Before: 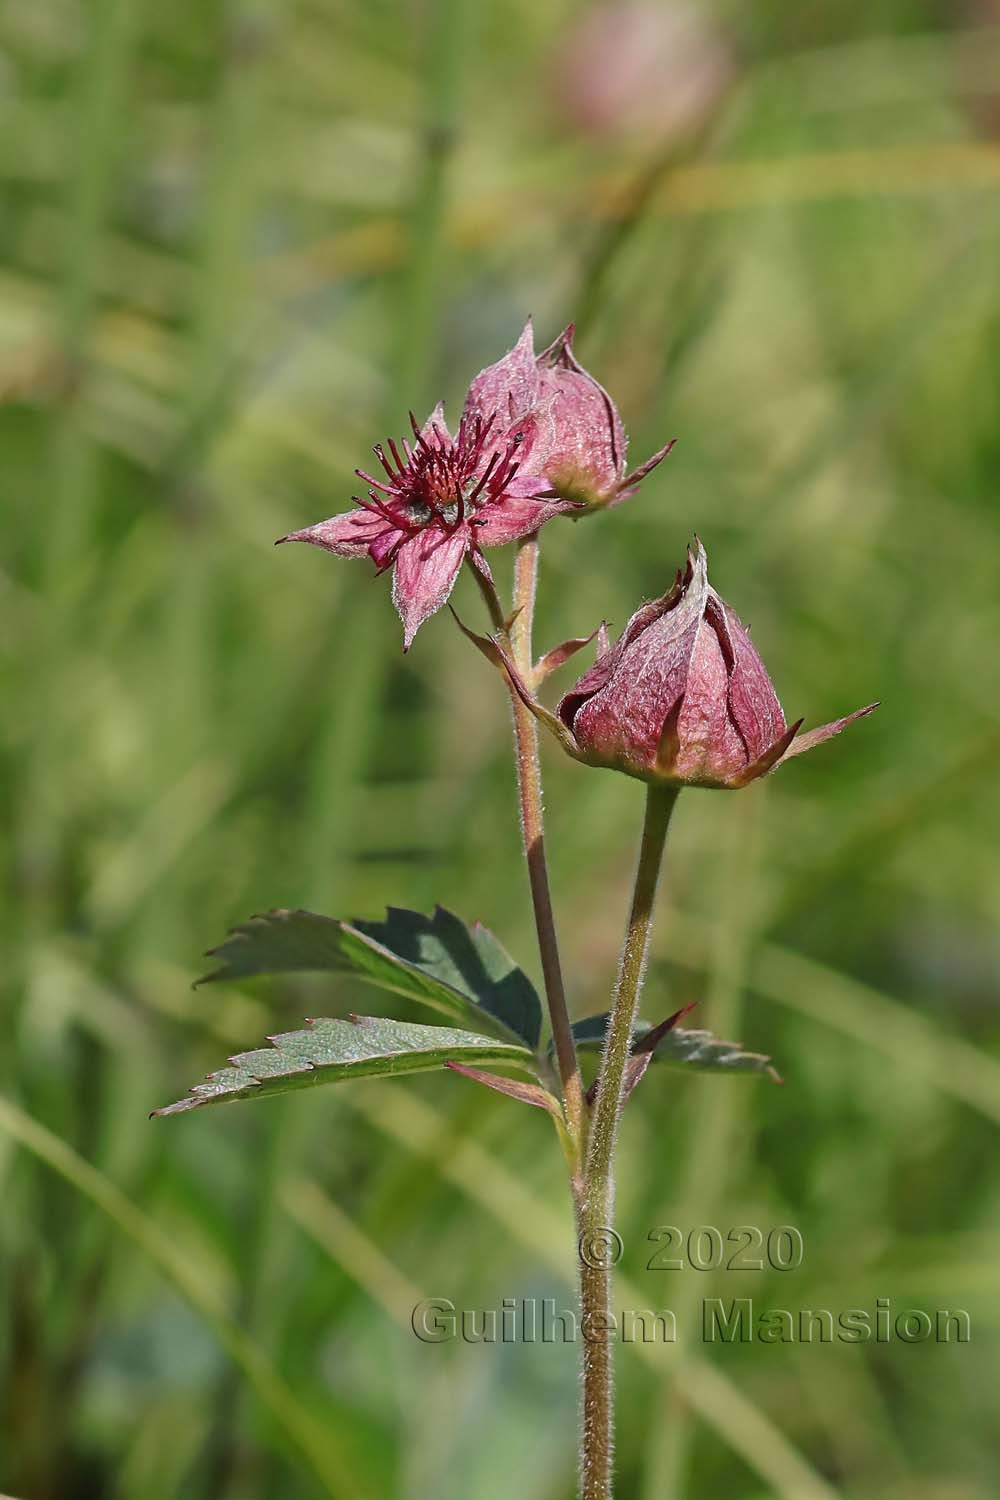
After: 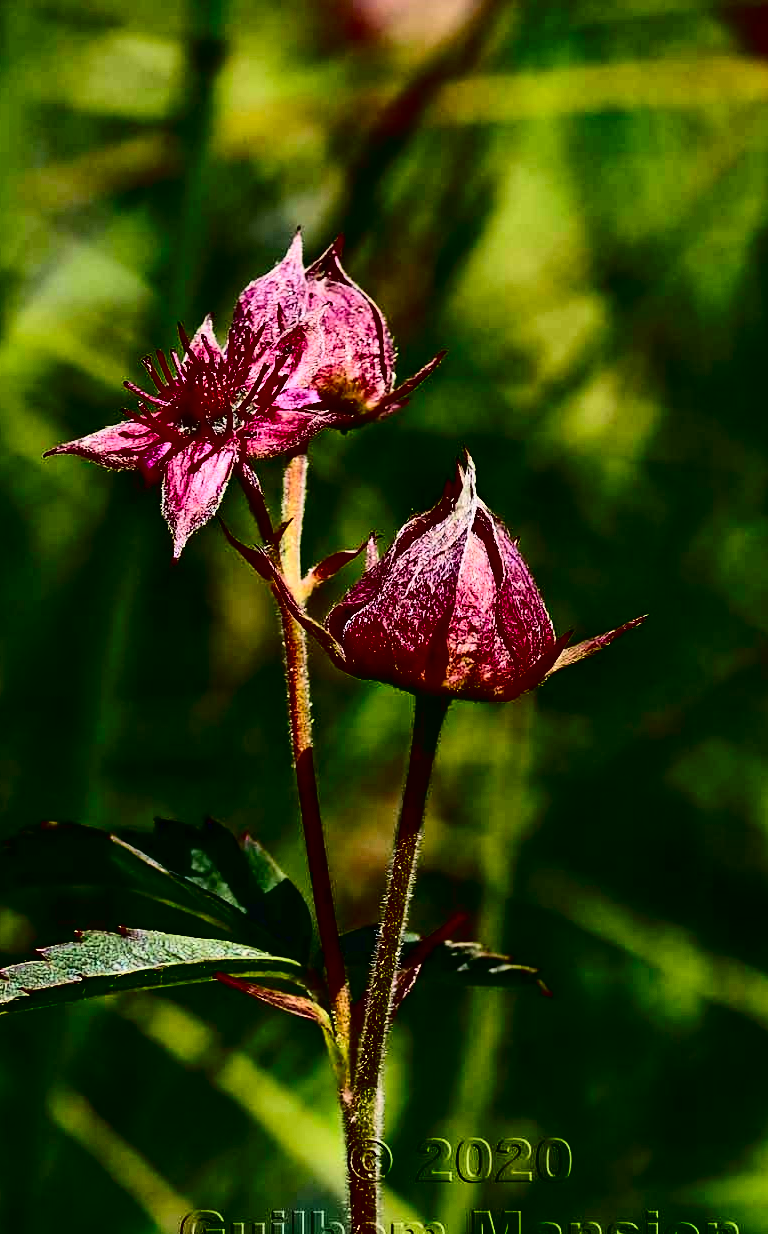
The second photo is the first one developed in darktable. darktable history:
crop: left 23.101%, top 5.875%, bottom 11.844%
contrast brightness saturation: contrast 0.775, brightness -0.995, saturation 1
tone equalizer: on, module defaults
